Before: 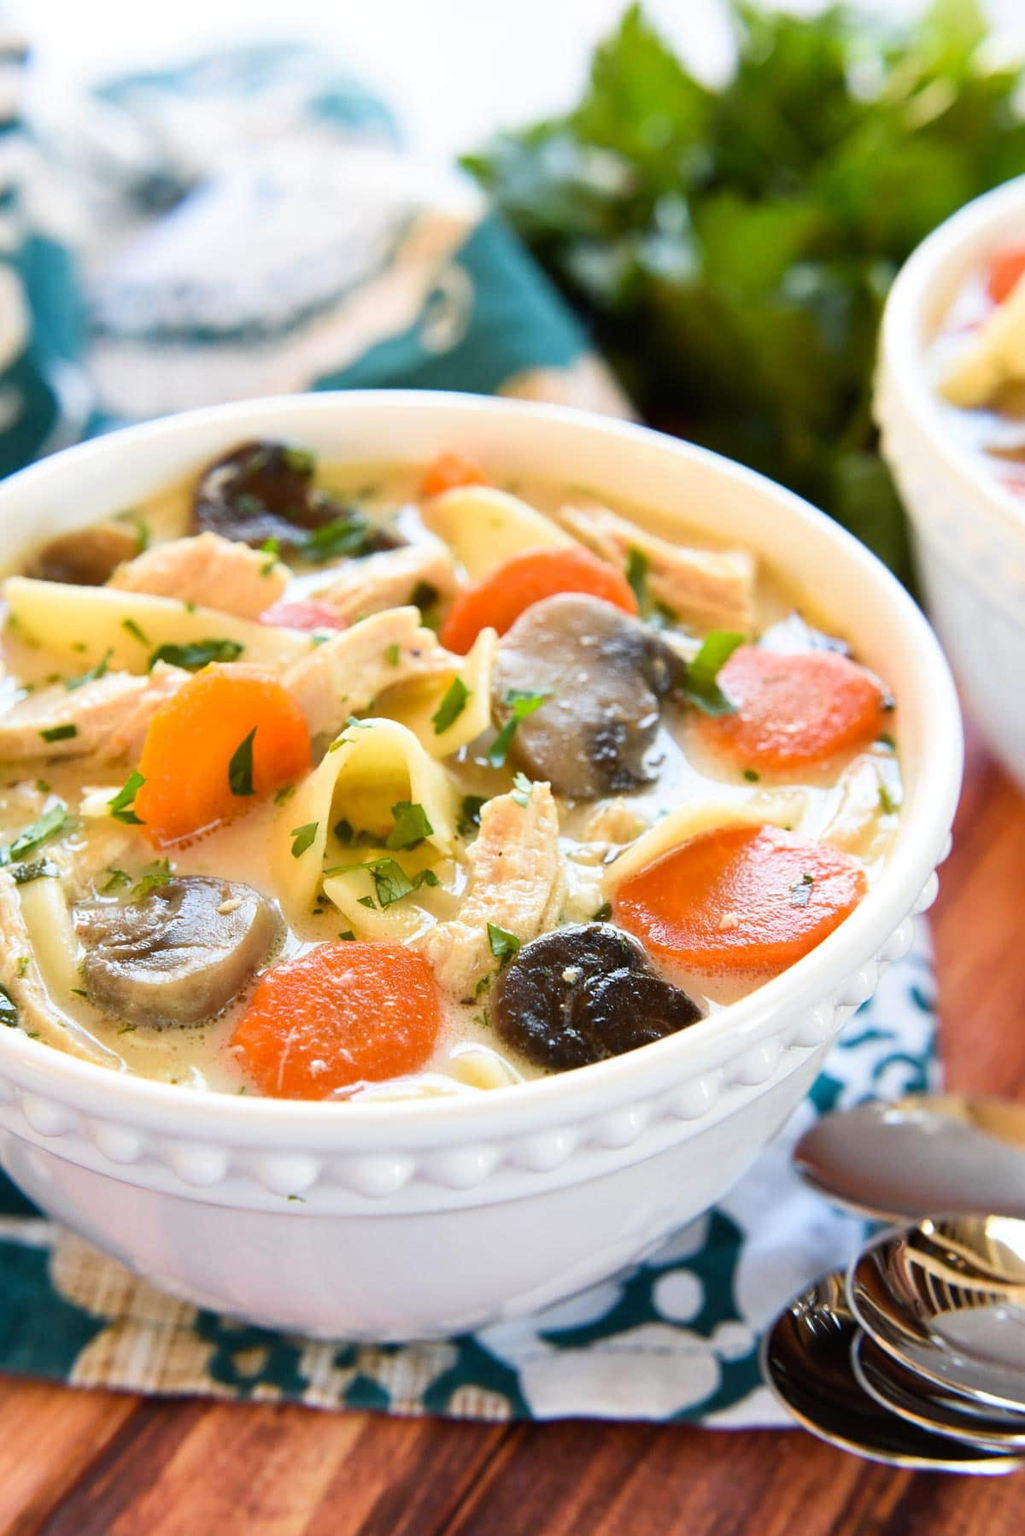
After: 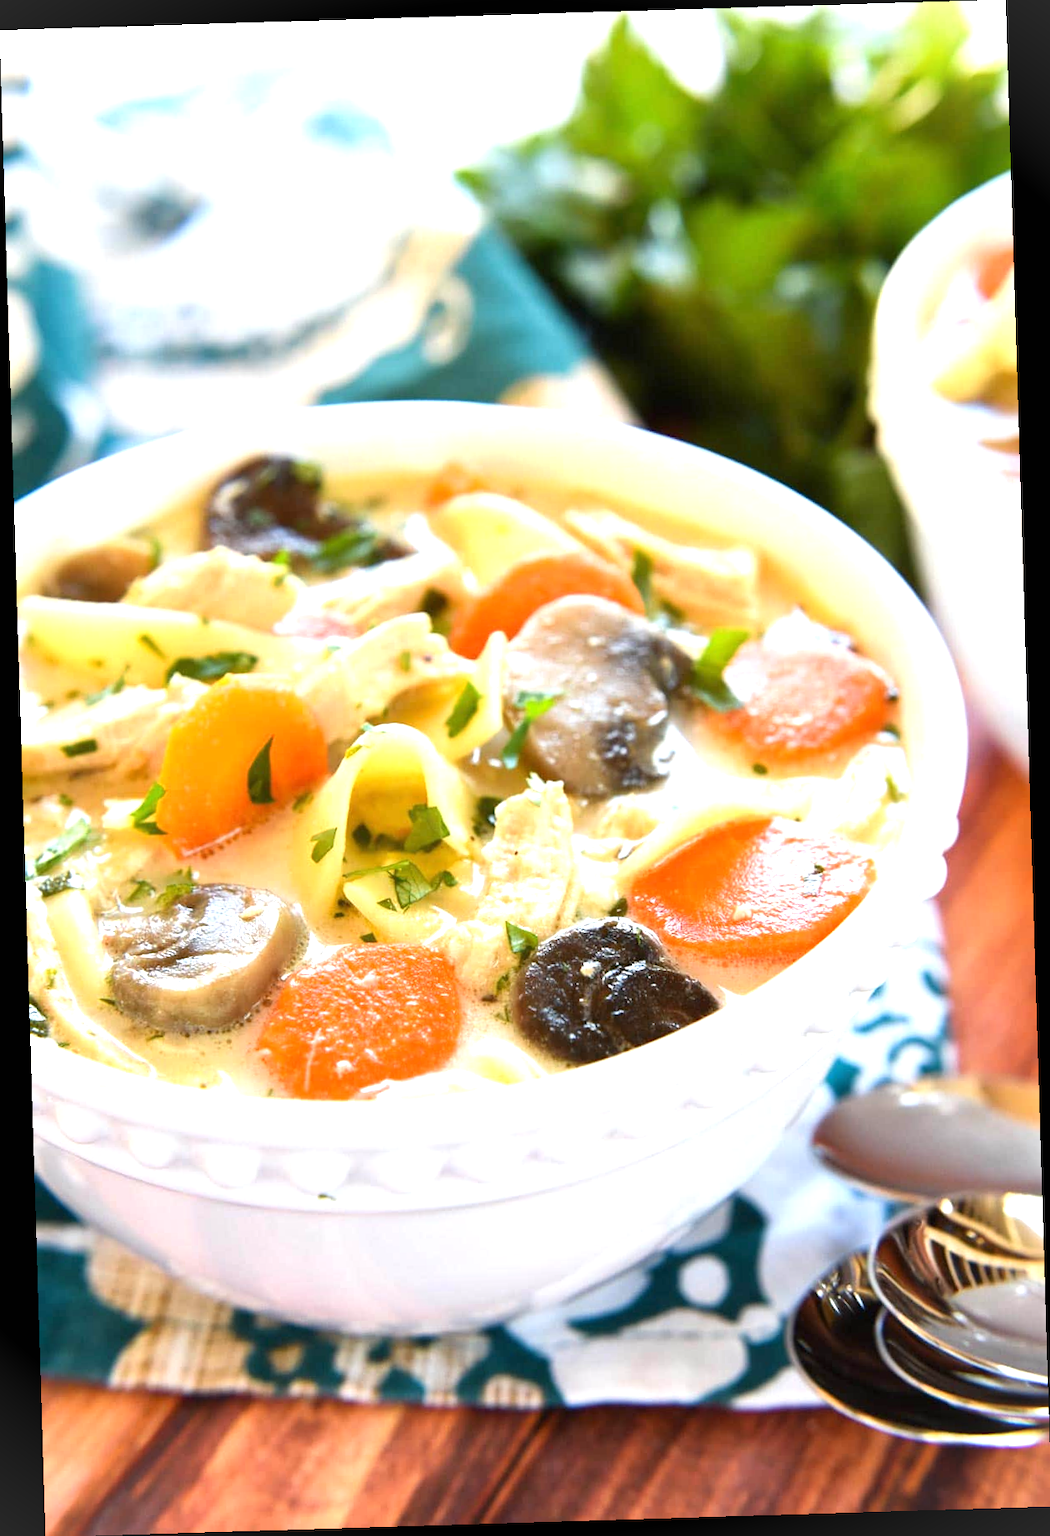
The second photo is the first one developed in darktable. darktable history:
exposure: black level correction 0, exposure 0.7 EV, compensate exposure bias true, compensate highlight preservation false
vignetting: fall-off start 100%, brightness 0.05, saturation 0
rotate and perspective: rotation -1.75°, automatic cropping off
